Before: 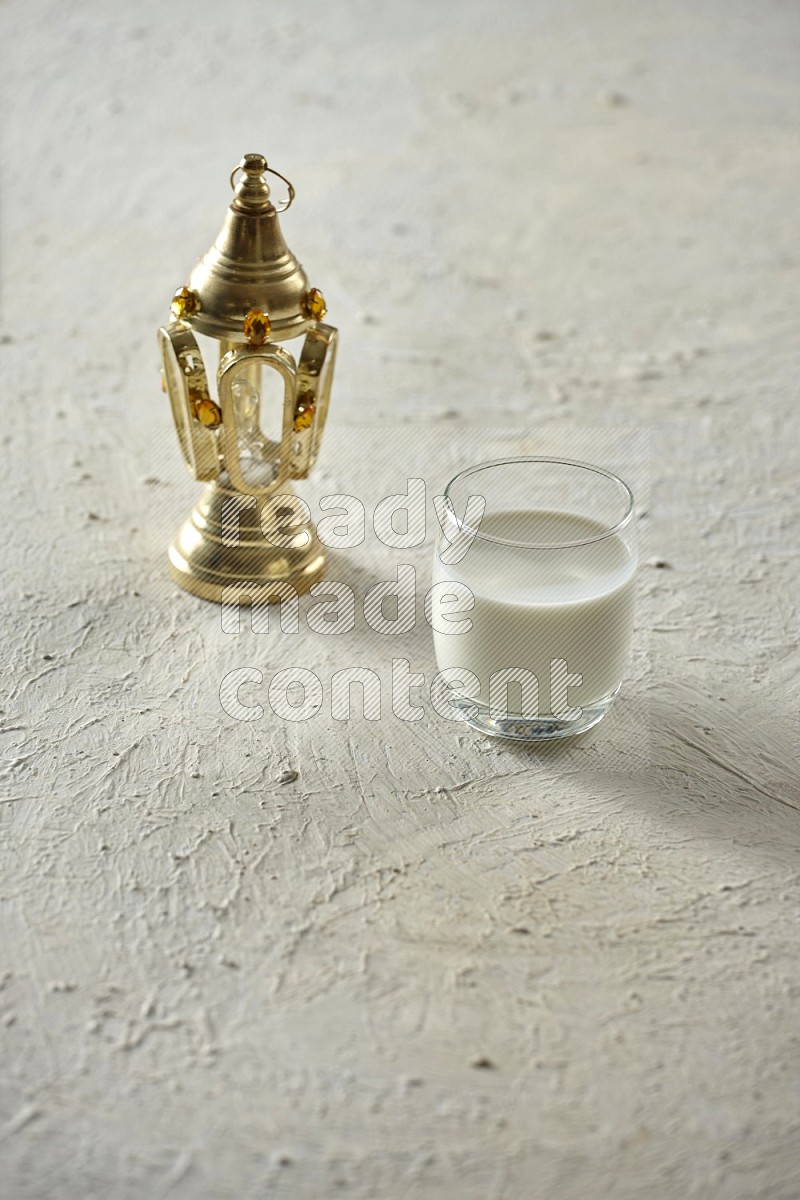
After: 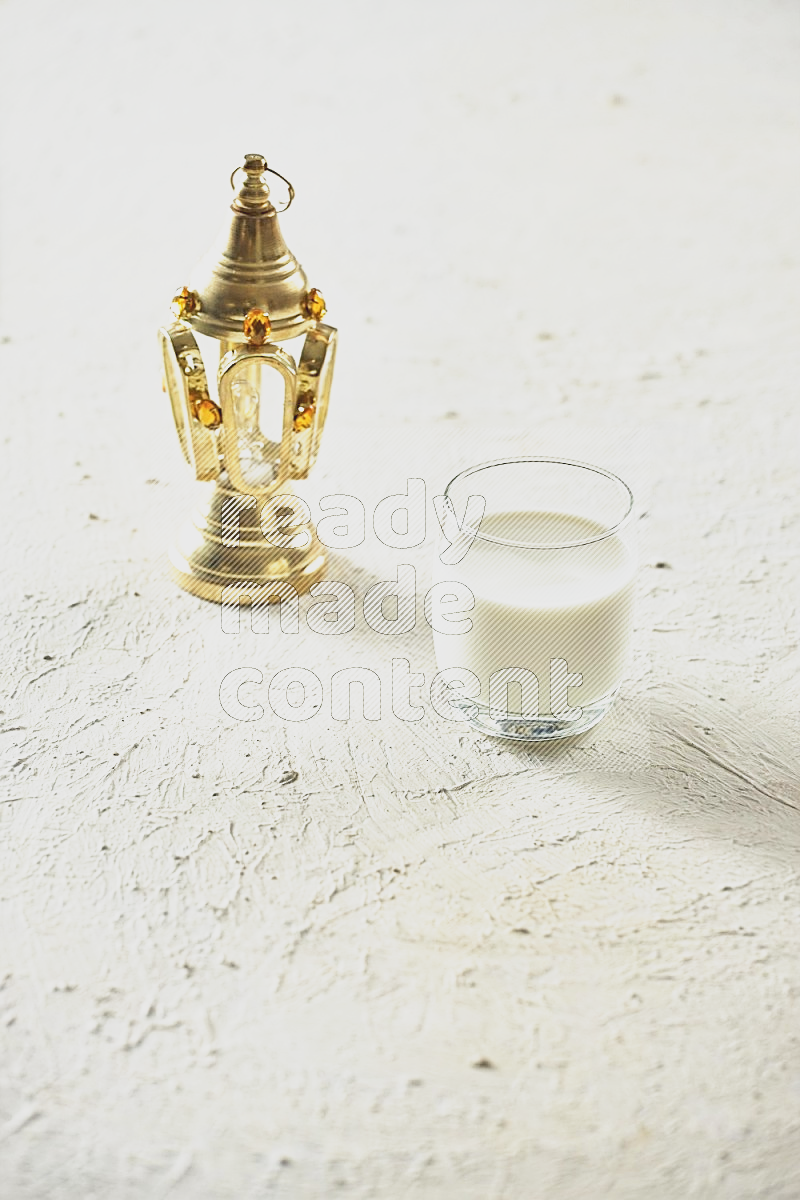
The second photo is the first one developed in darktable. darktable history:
base curve: curves: ch0 [(0, 0) (0.495, 0.917) (1, 1)], exposure shift 0.574, preserve colors none
sharpen: on, module defaults
contrast brightness saturation: contrast -0.16, brightness 0.053, saturation -0.118
